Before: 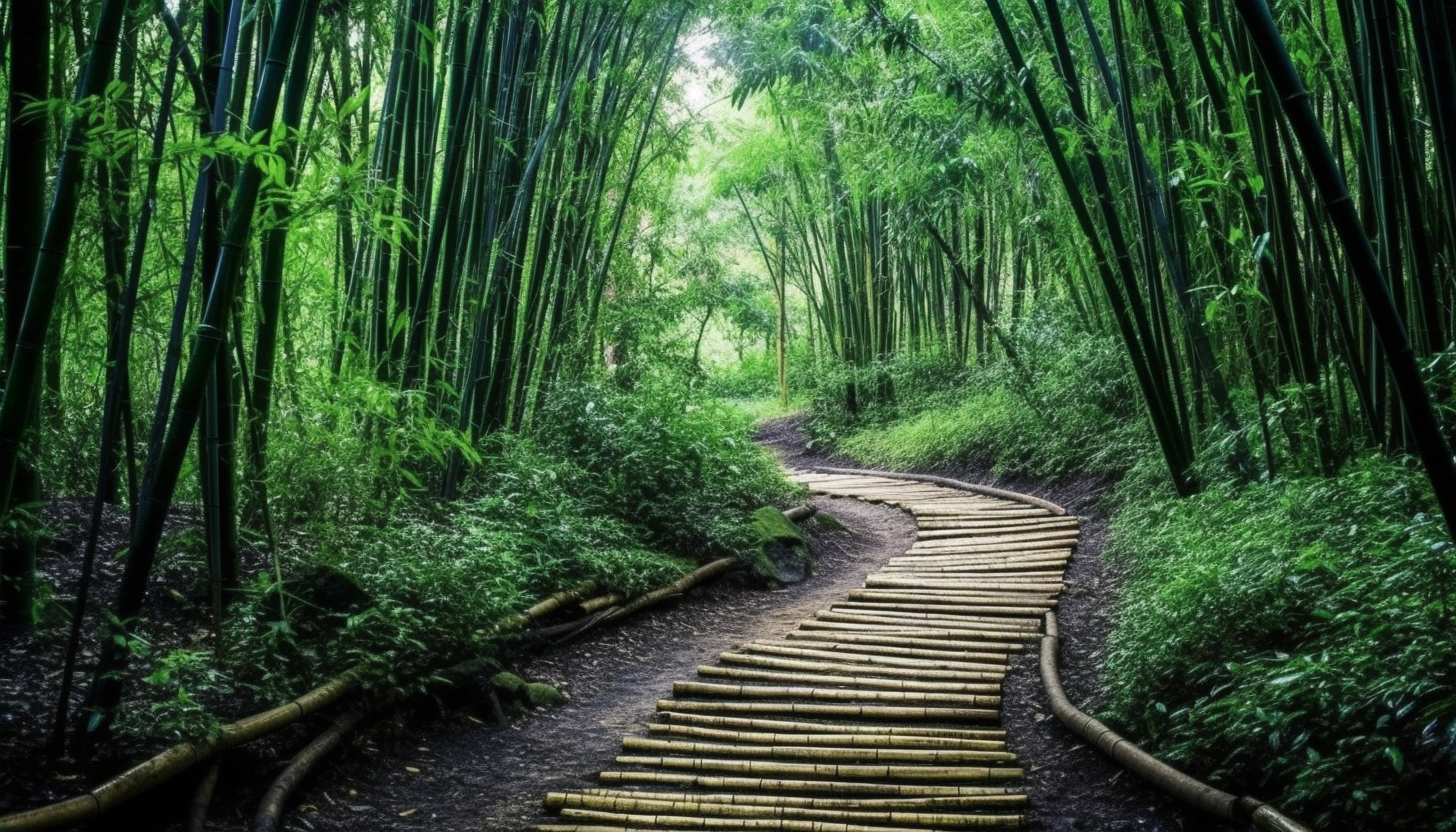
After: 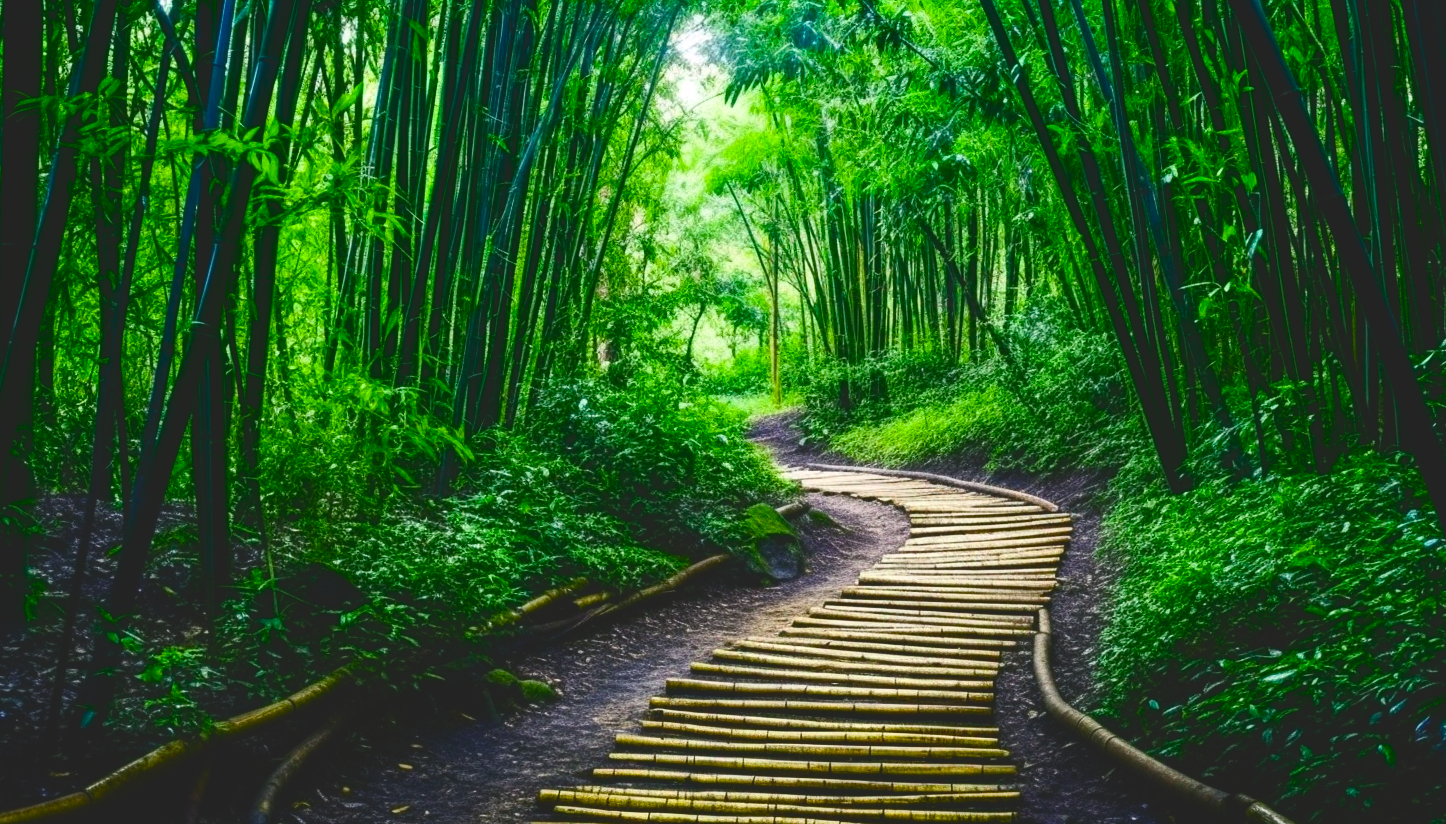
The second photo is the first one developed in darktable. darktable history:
crop: left 0.5%, top 0.472%, right 0.154%, bottom 0.386%
contrast brightness saturation: contrast 0.197, brightness -0.104, saturation 0.1
tone curve: curves: ch0 [(0, 0.137) (1, 1)], color space Lab, independent channels, preserve colors none
color balance rgb: linear chroma grading › global chroma 15.471%, perceptual saturation grading › global saturation 36.989%, perceptual saturation grading › shadows 35.671%, contrast 5.511%
